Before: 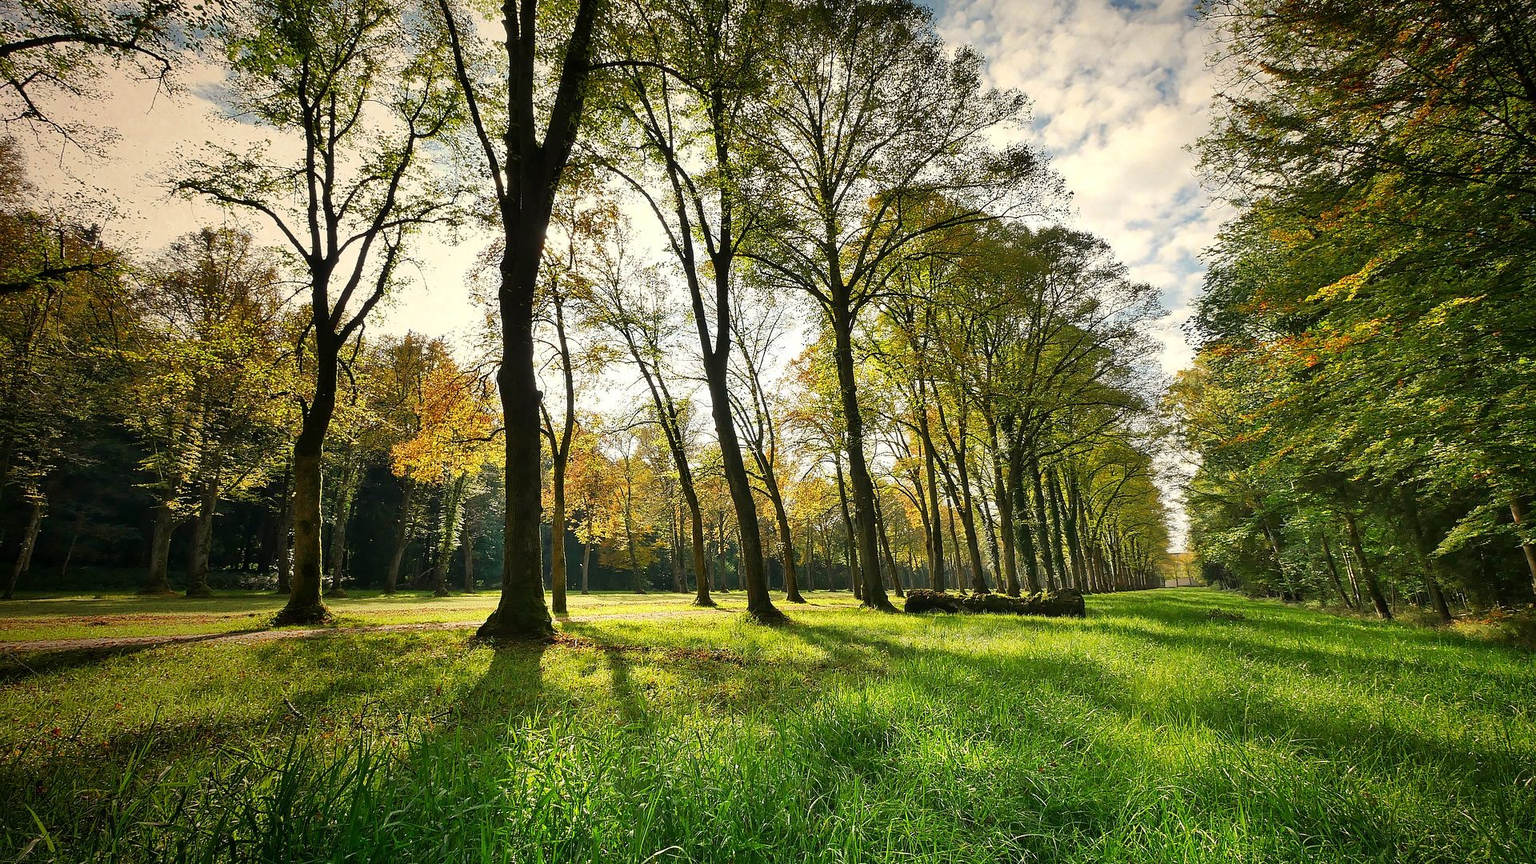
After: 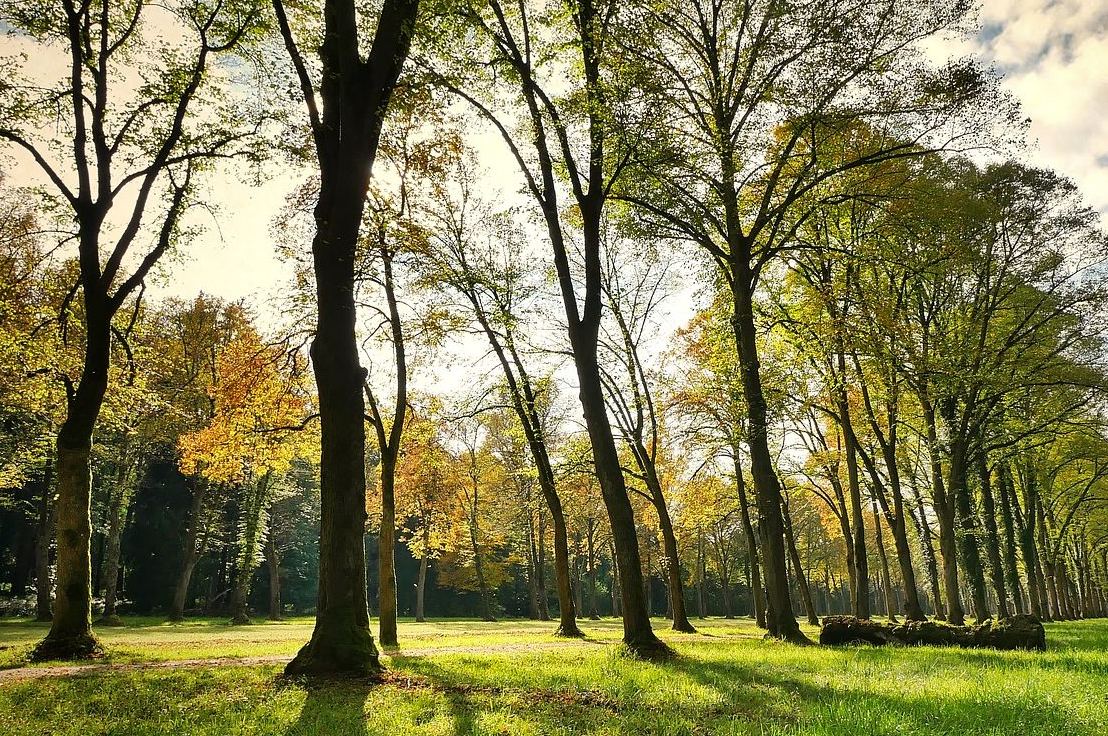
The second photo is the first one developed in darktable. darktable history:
shadows and highlights: soften with gaussian
crop: left 16.202%, top 11.208%, right 26.045%, bottom 20.557%
